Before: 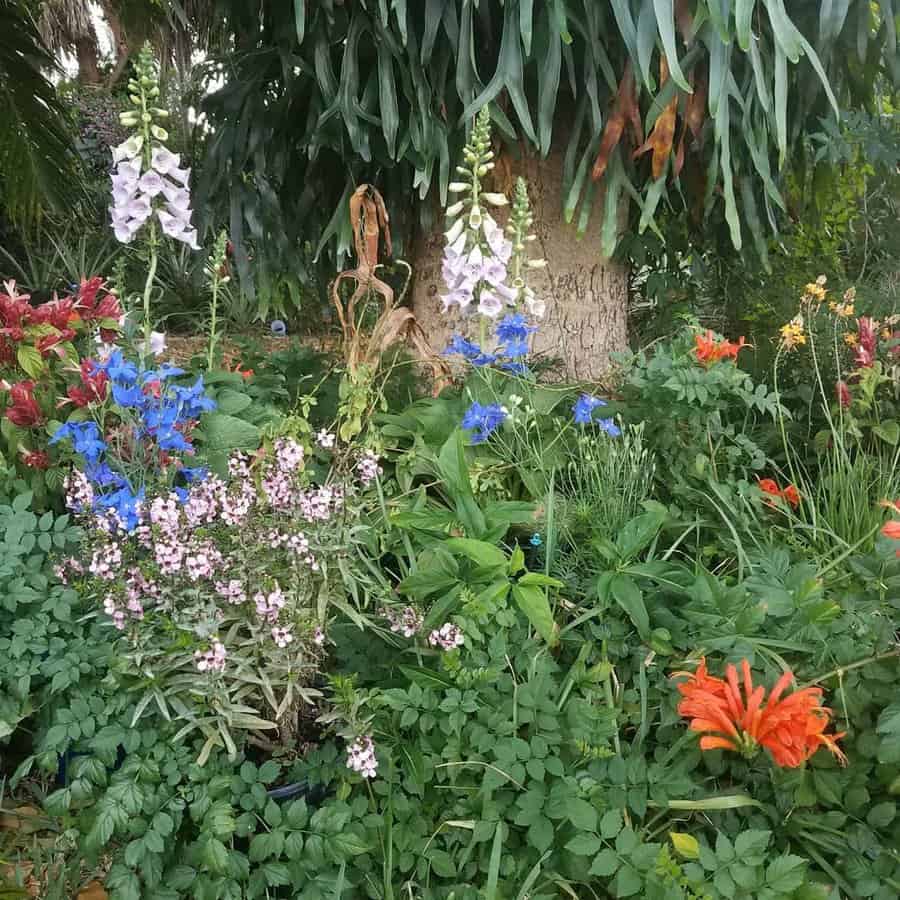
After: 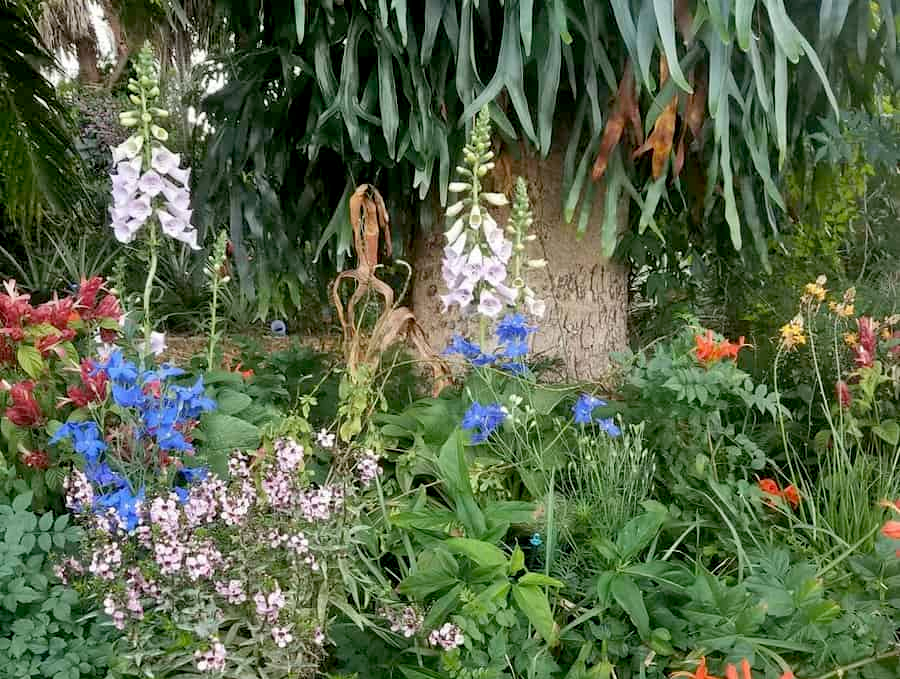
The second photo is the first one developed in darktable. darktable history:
crop: bottom 24.497%
shadows and highlights: shadows 52.54, soften with gaussian
exposure: black level correction 0.011, compensate exposure bias true, compensate highlight preservation false
